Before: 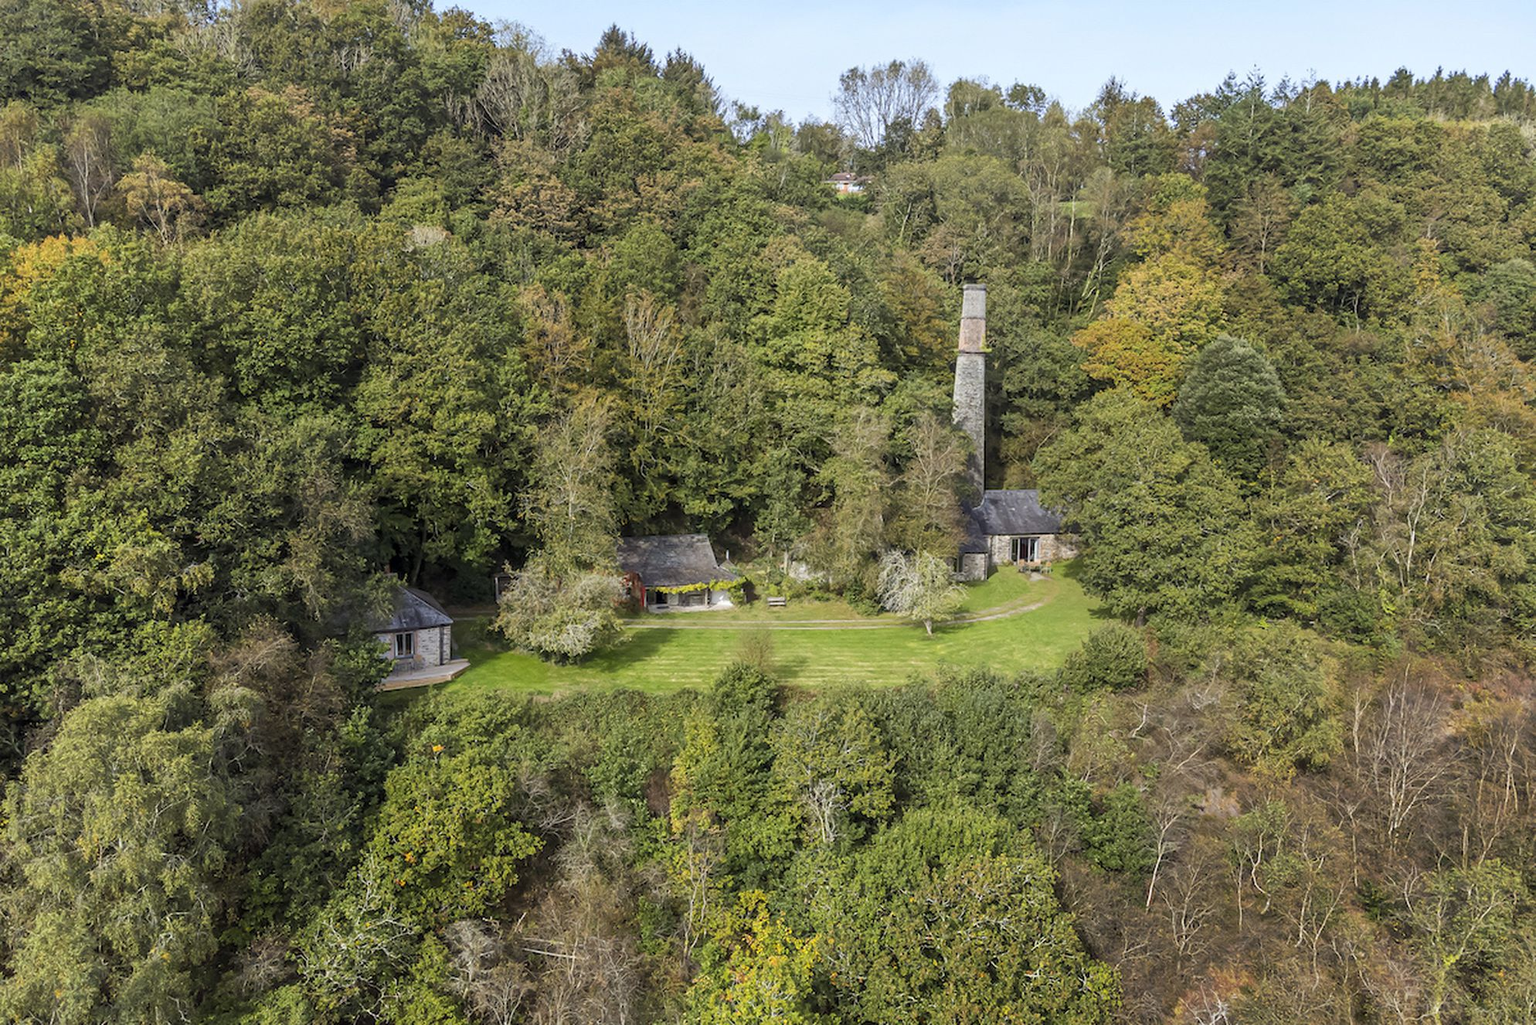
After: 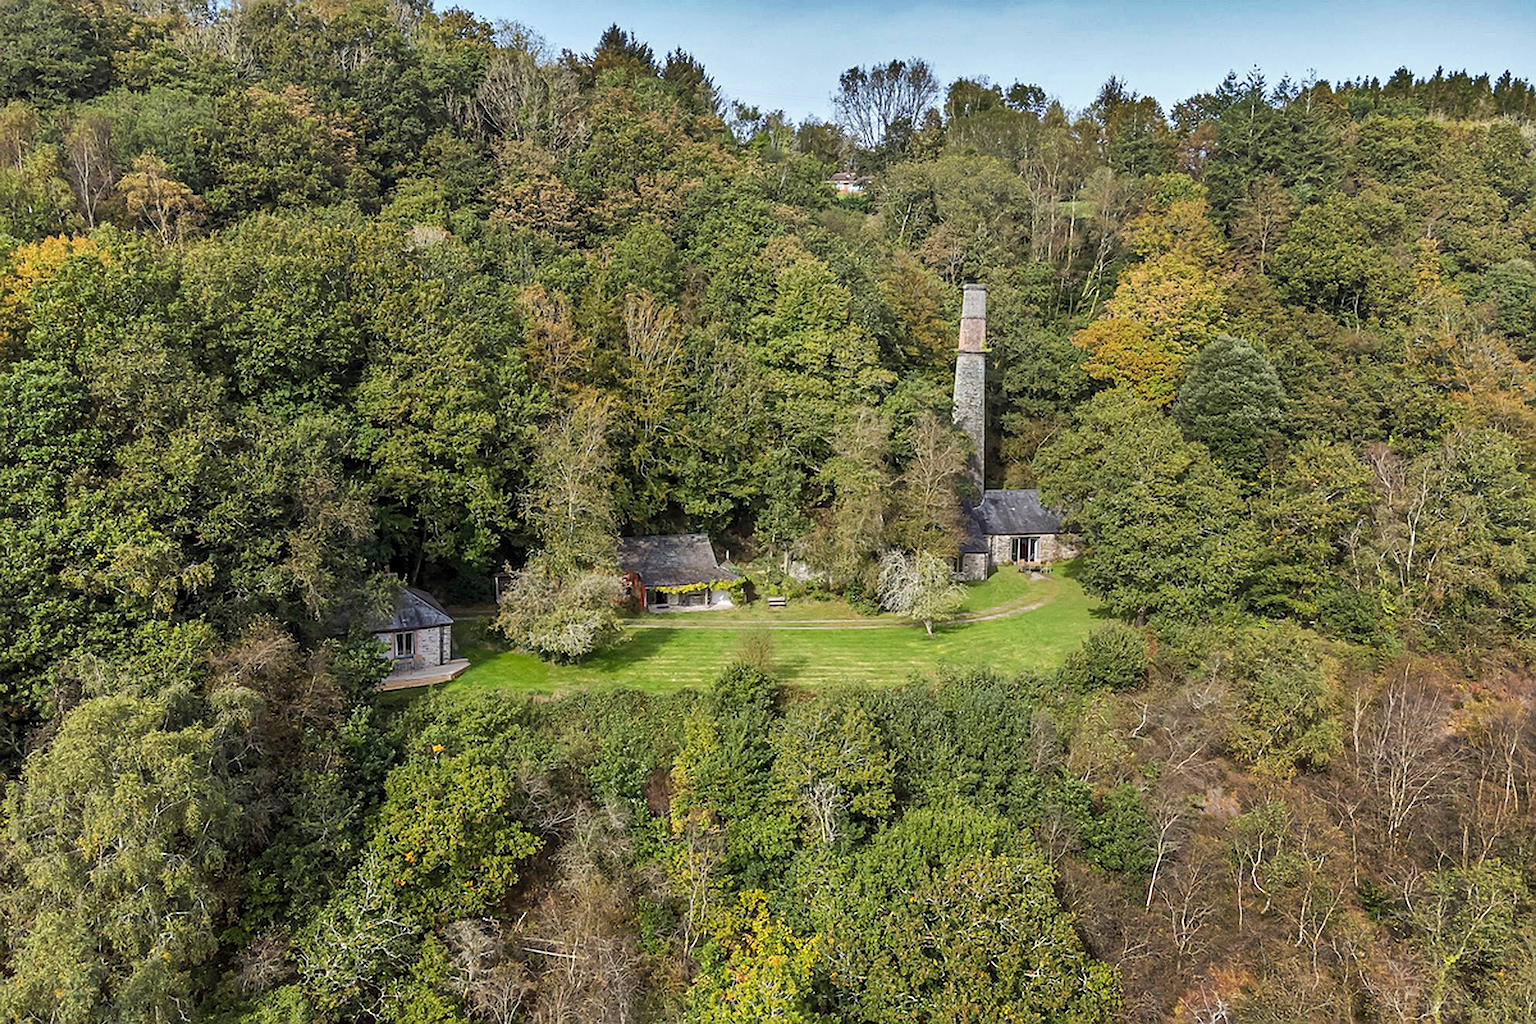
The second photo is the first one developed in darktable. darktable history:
shadows and highlights: shadows 24.5, highlights -78.15, soften with gaussian
sharpen: on, module defaults
